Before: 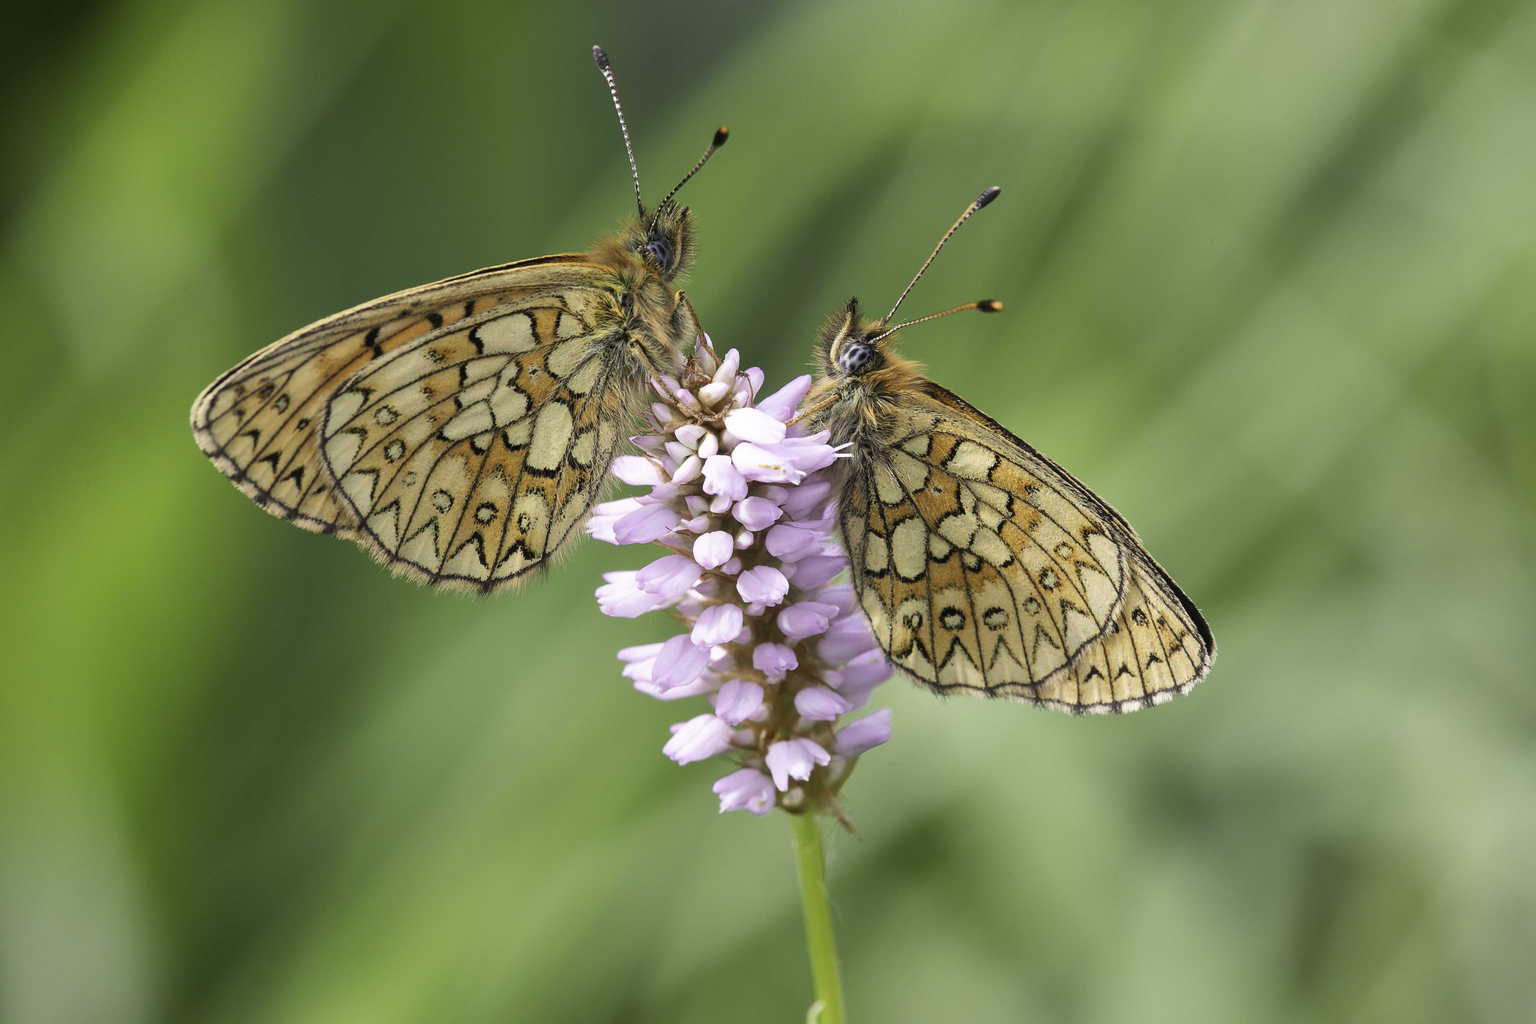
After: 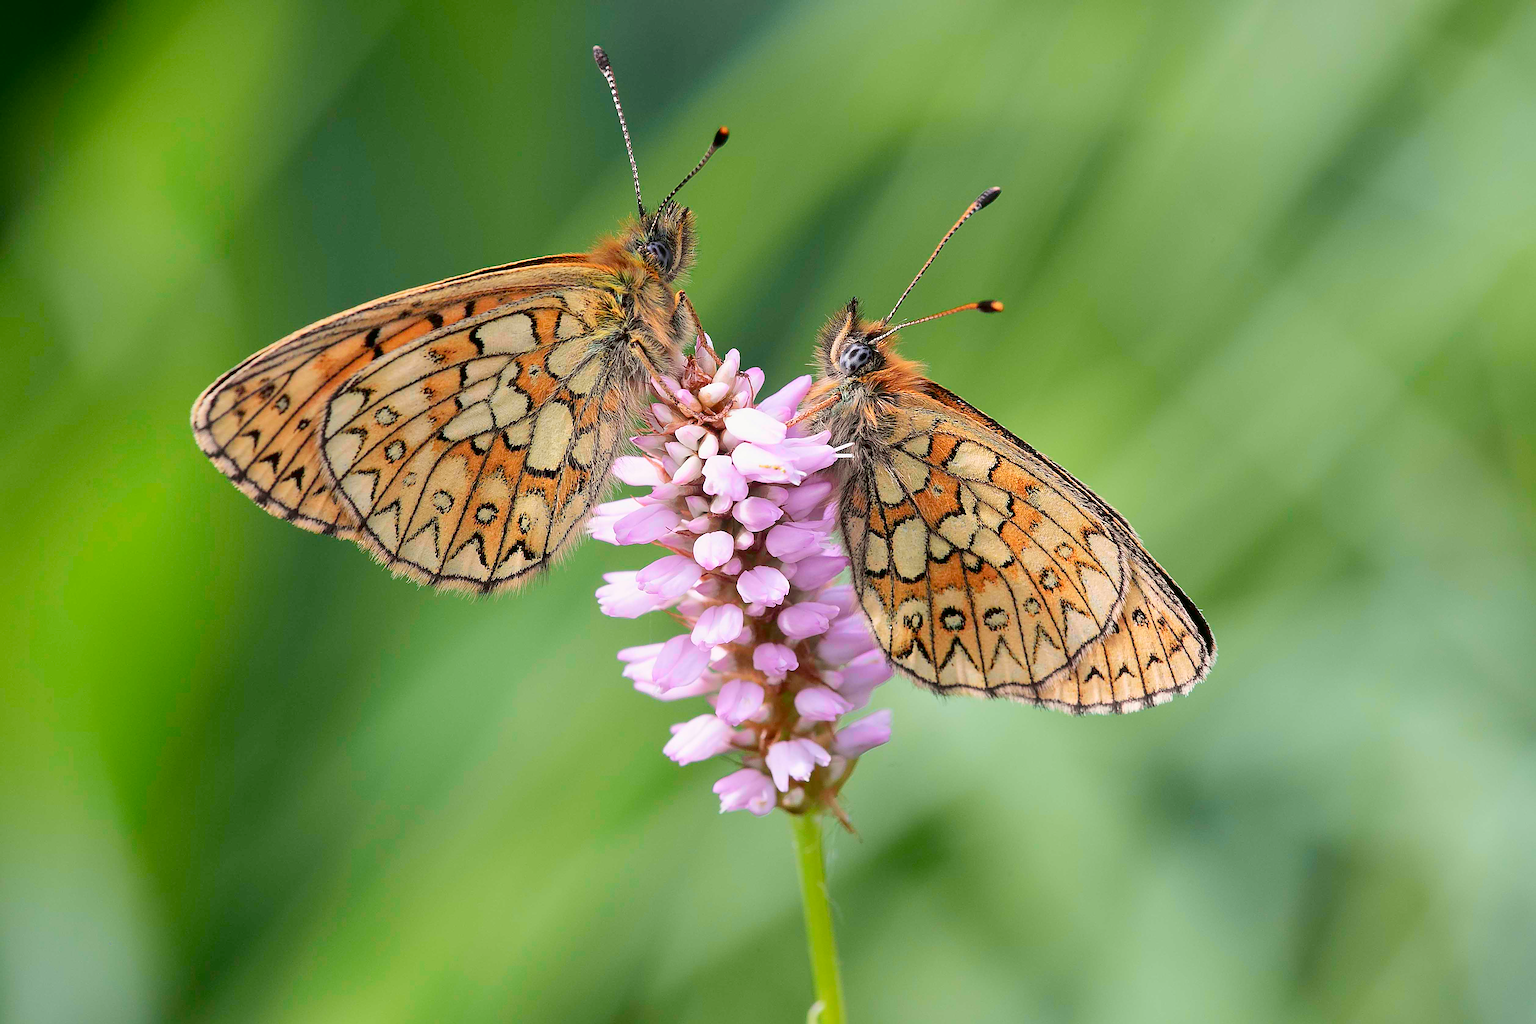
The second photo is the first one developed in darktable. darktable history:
sharpen: amount 1
tone equalizer: on, module defaults
white balance: emerald 1
tone curve: curves: ch0 [(0, 0) (0.068, 0.012) (0.183, 0.089) (0.341, 0.283) (0.547, 0.532) (0.828, 0.815) (1, 0.983)]; ch1 [(0, 0) (0.23, 0.166) (0.34, 0.308) (0.371, 0.337) (0.429, 0.411) (0.477, 0.462) (0.499, 0.498) (0.529, 0.537) (0.559, 0.582) (0.743, 0.798) (1, 1)]; ch2 [(0, 0) (0.431, 0.414) (0.498, 0.503) (0.524, 0.528) (0.568, 0.546) (0.6, 0.597) (0.634, 0.645) (0.728, 0.742) (1, 1)], color space Lab, independent channels, preserve colors none
